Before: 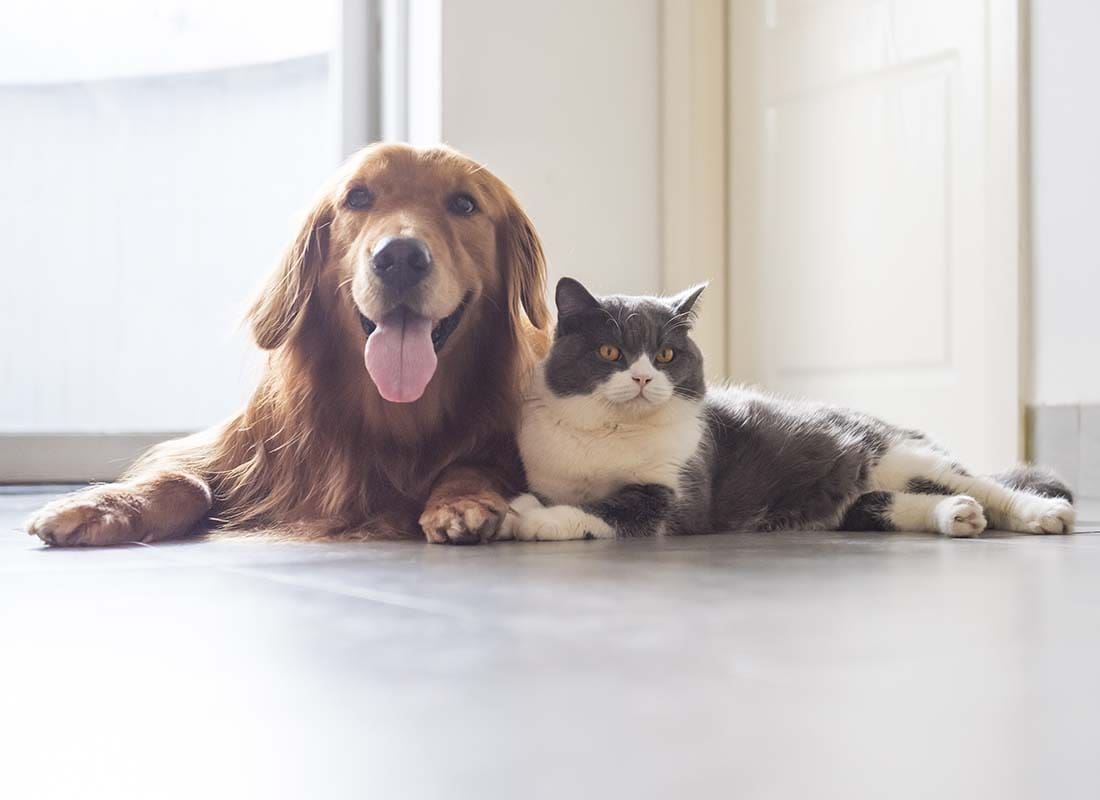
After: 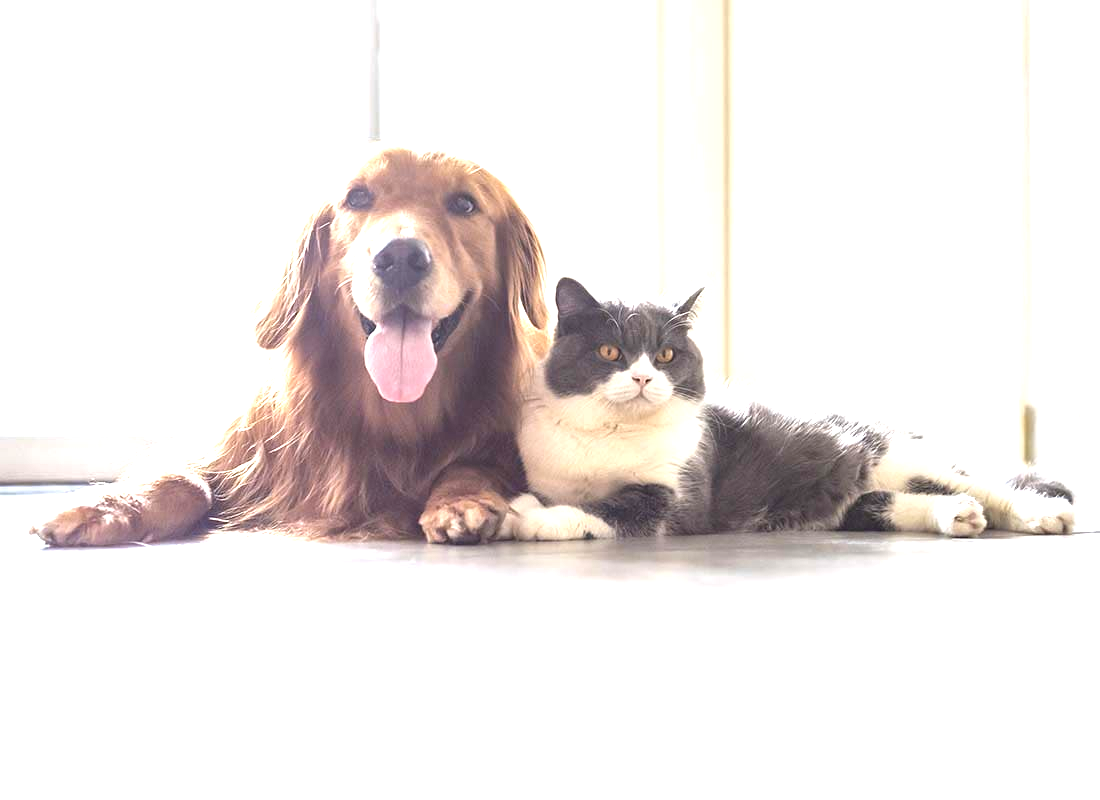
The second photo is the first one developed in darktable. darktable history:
local contrast: mode bilateral grid, contrast 20, coarseness 50, detail 120%, midtone range 0.2
color zones: curves: ch0 [(0.25, 0.5) (0.428, 0.473) (0.75, 0.5)]; ch1 [(0.243, 0.479) (0.398, 0.452) (0.75, 0.5)]
exposure: black level correction 0, exposure 1.2 EV, compensate highlight preservation false
